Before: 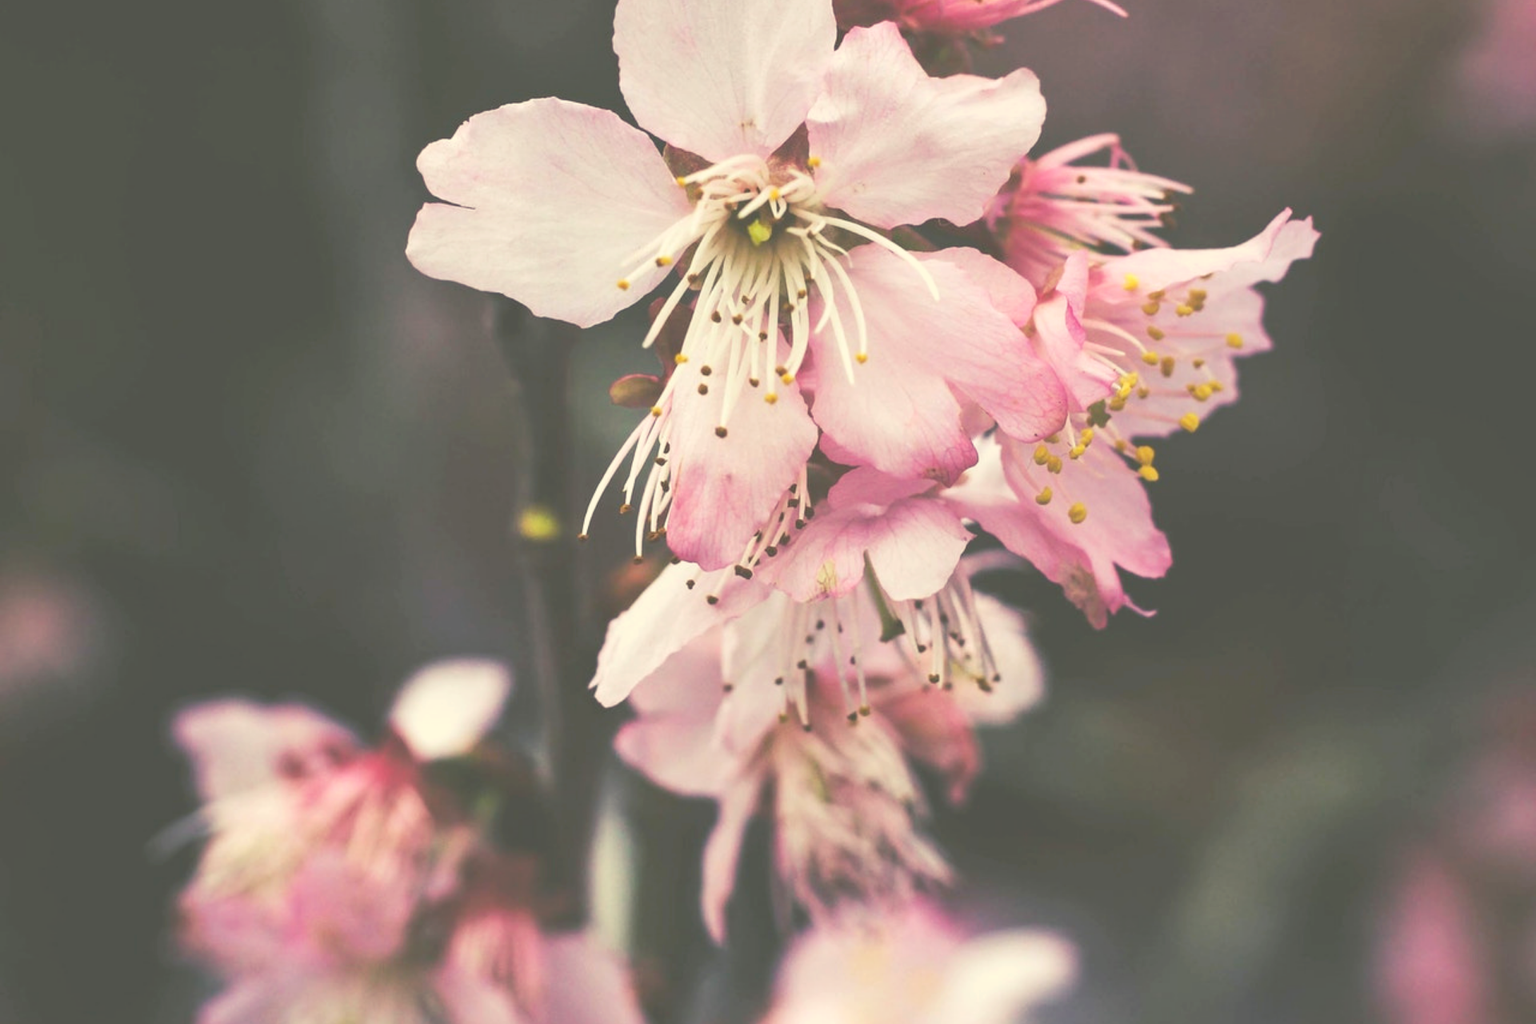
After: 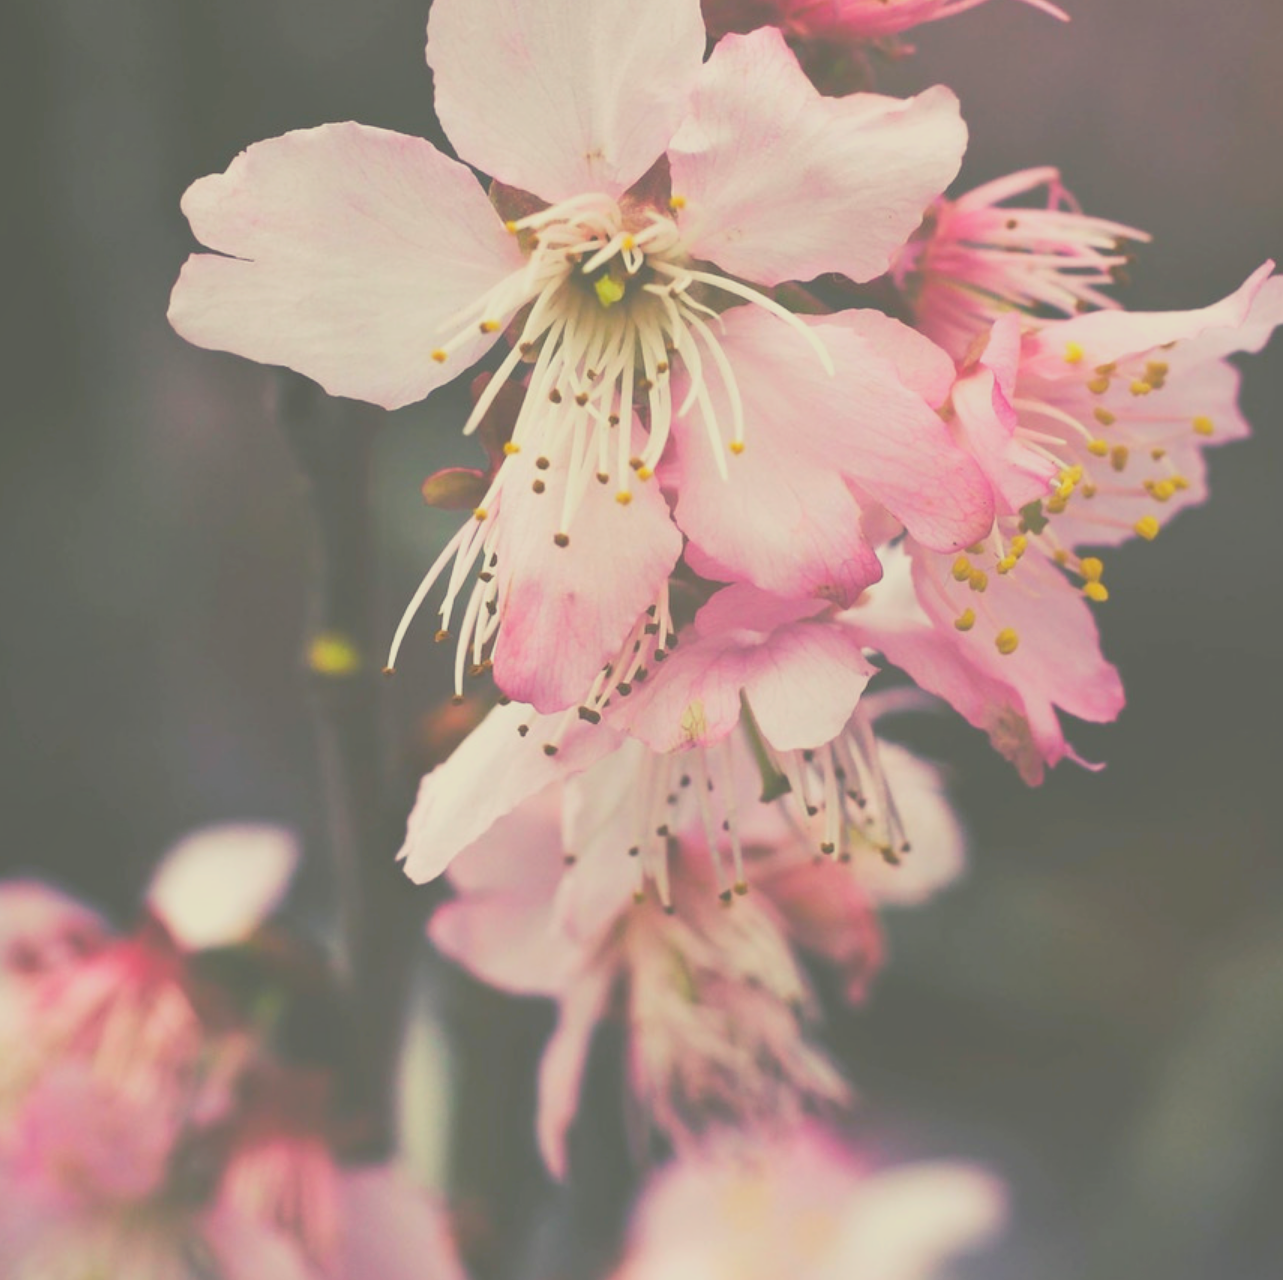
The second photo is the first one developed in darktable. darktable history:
crop and rotate: left 17.732%, right 15.423%
local contrast: detail 69%
